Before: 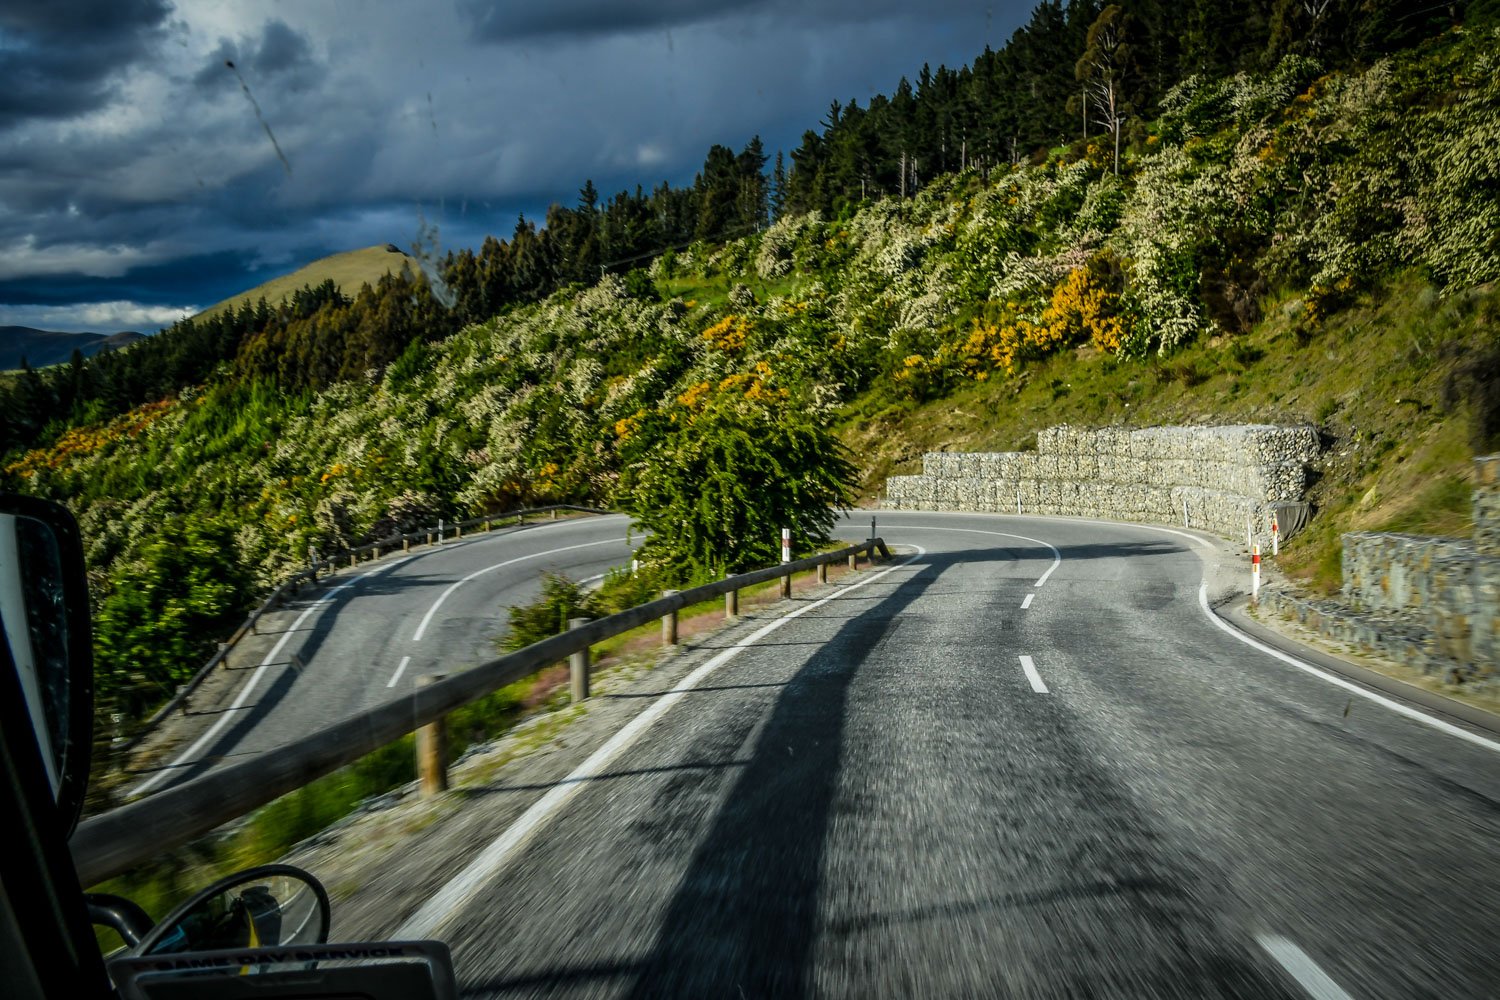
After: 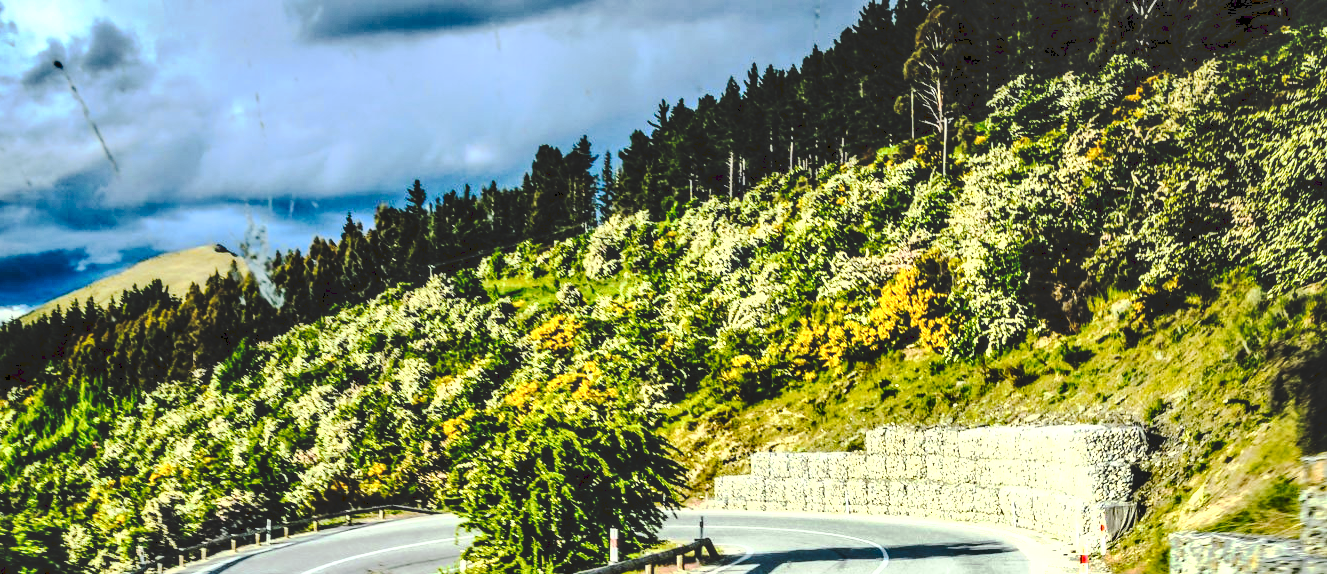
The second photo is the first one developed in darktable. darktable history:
exposure: exposure 0.571 EV, compensate highlight preservation false
crop and rotate: left 11.508%, bottom 42.553%
shadows and highlights: soften with gaussian
tone curve: curves: ch0 [(0, 0) (0.003, 0.132) (0.011, 0.136) (0.025, 0.14) (0.044, 0.147) (0.069, 0.149) (0.1, 0.156) (0.136, 0.163) (0.177, 0.177) (0.224, 0.2) (0.277, 0.251) (0.335, 0.311) (0.399, 0.387) (0.468, 0.487) (0.543, 0.585) (0.623, 0.675) (0.709, 0.742) (0.801, 0.81) (0.898, 0.867) (1, 1)], preserve colors none
tone equalizer: on, module defaults
local contrast: detail 130%
base curve: curves: ch0 [(0, 0) (0.007, 0.004) (0.027, 0.03) (0.046, 0.07) (0.207, 0.54) (0.442, 0.872) (0.673, 0.972) (1, 1)], preserve colors average RGB
